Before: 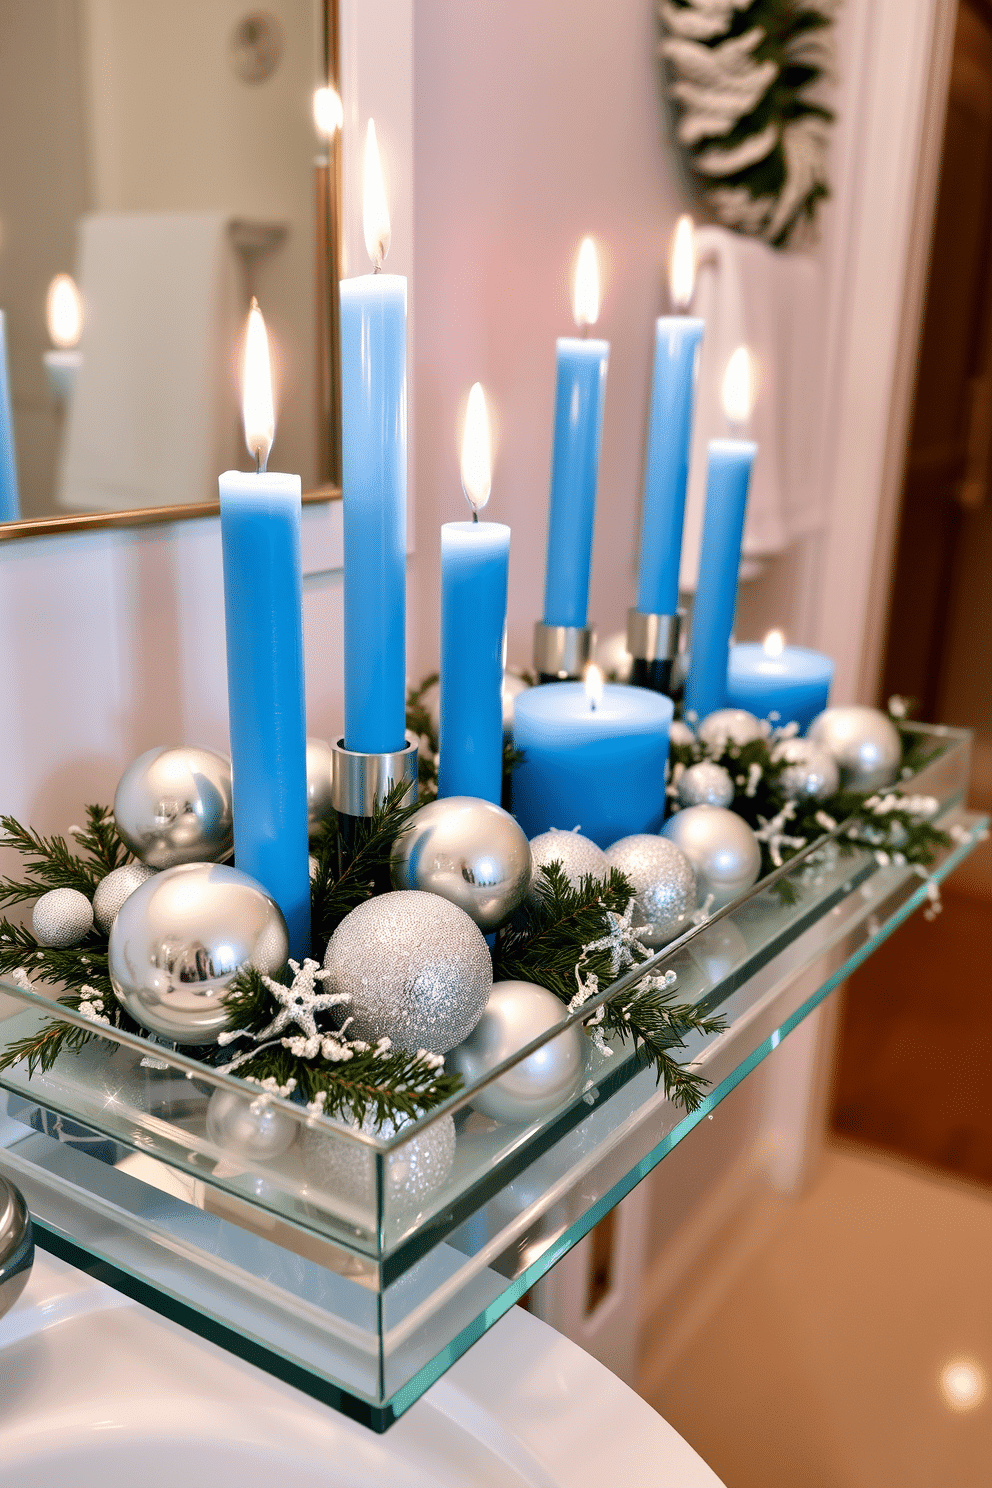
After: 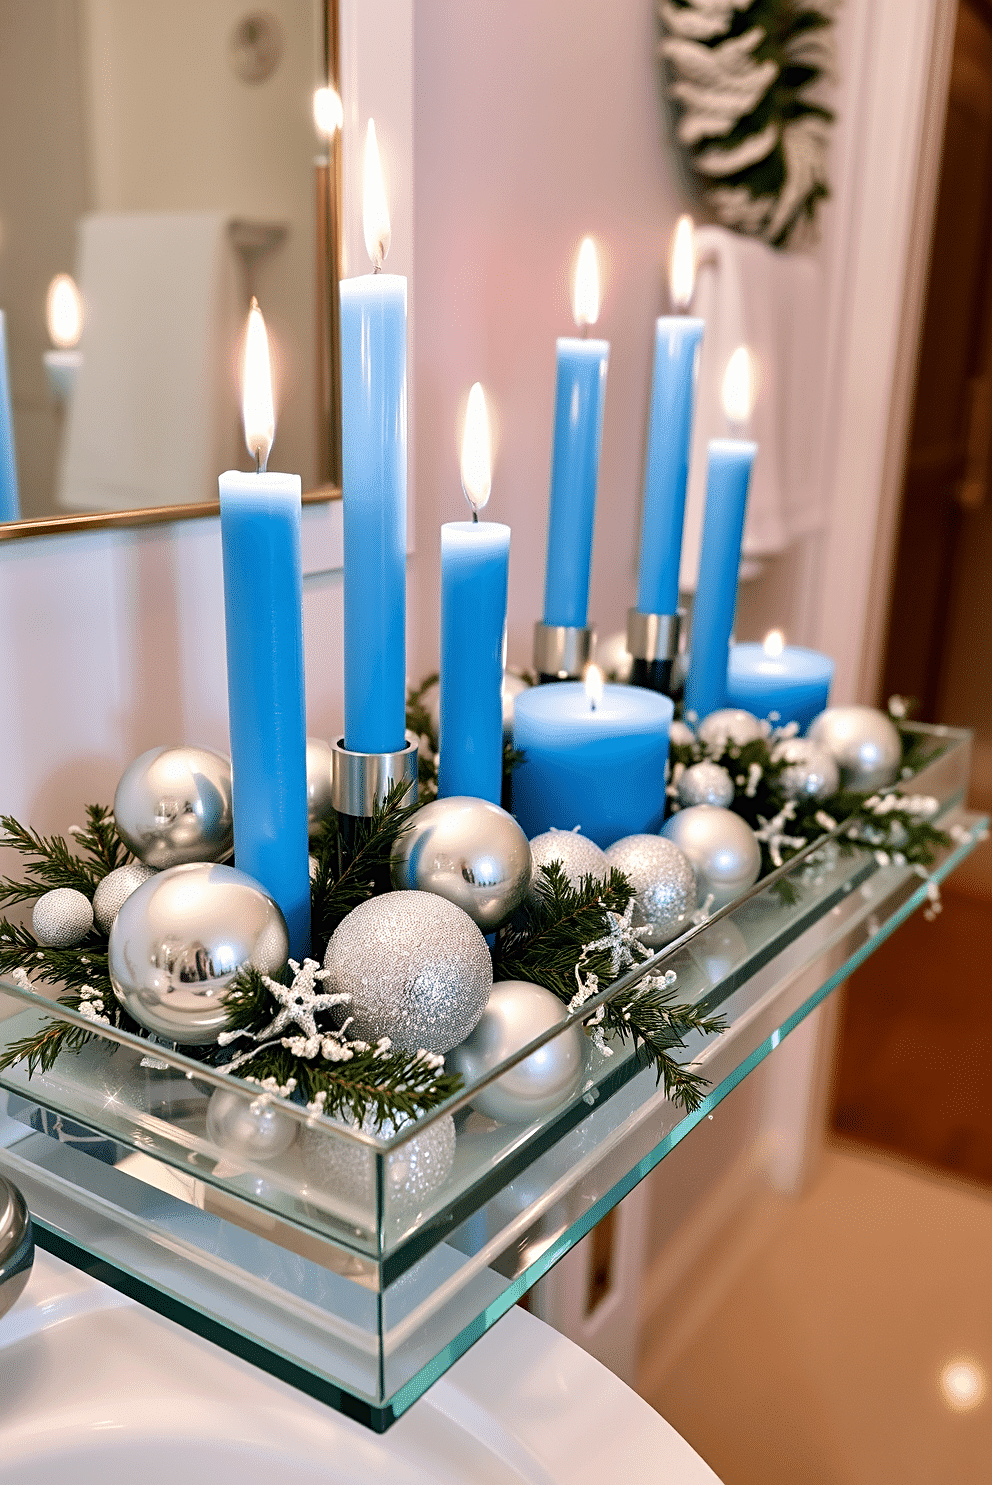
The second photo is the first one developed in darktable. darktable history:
sharpen: radius 2.529, amount 0.323
crop: top 0.05%, bottom 0.098%
